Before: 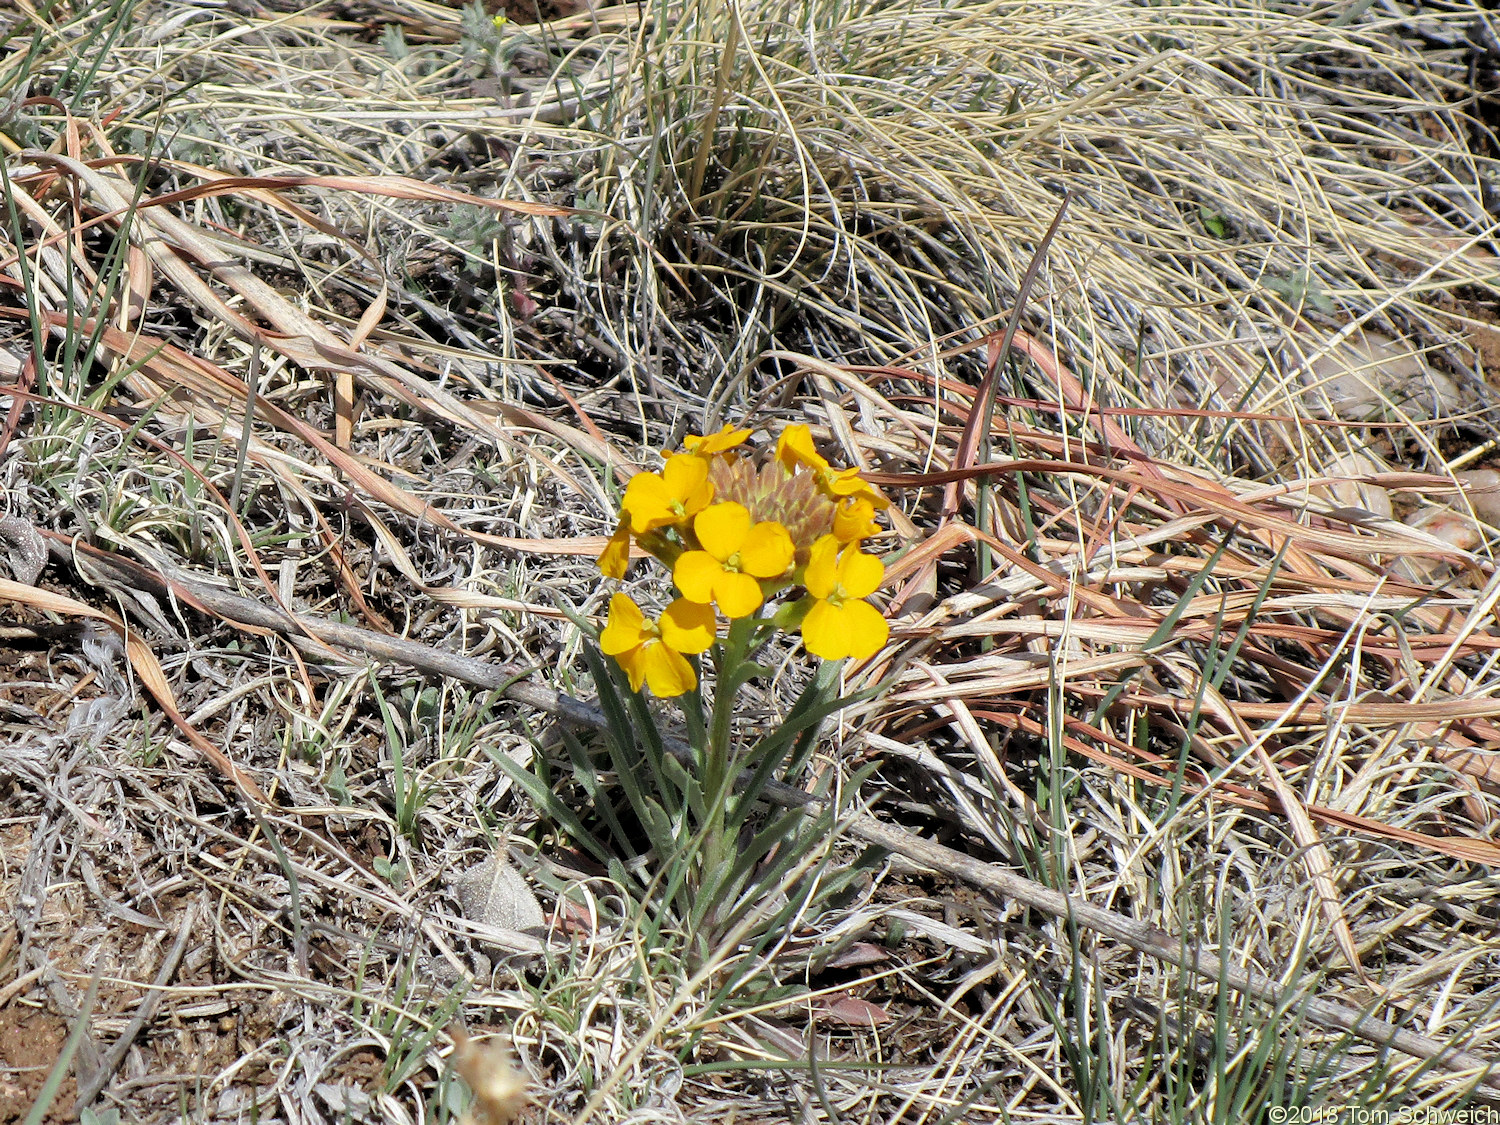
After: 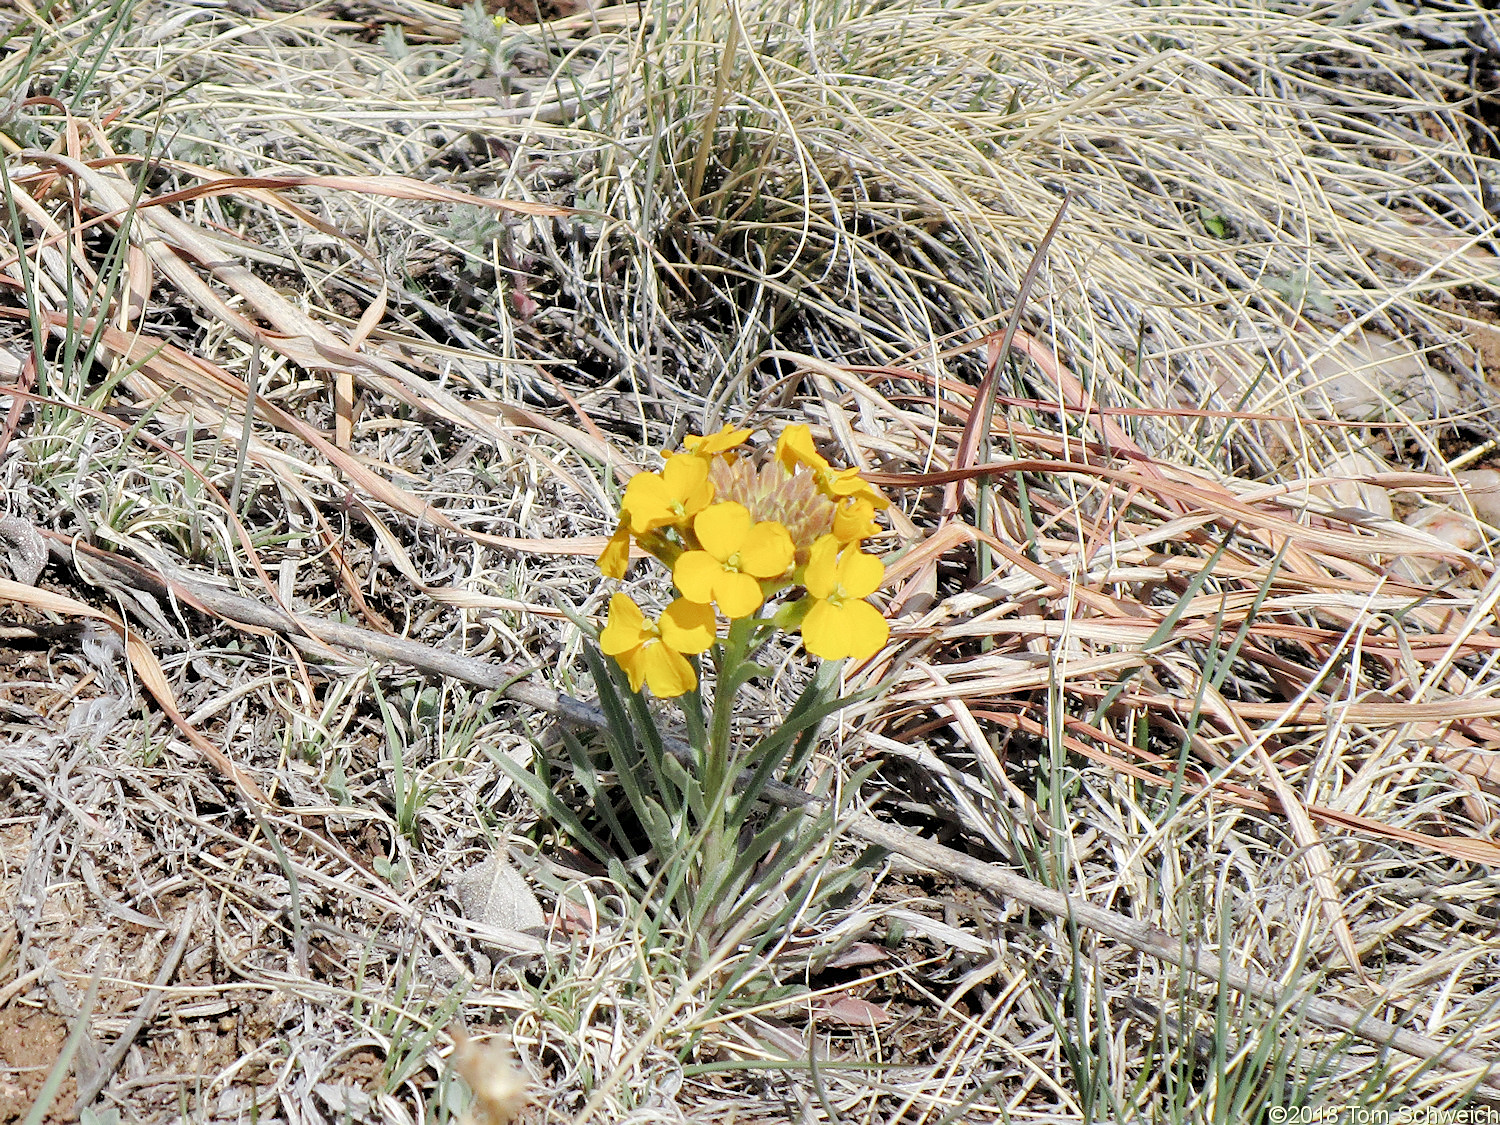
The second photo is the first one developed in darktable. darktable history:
sharpen: amount 0.205
base curve: curves: ch0 [(0, 0) (0.158, 0.273) (0.879, 0.895) (1, 1)], preserve colors none
